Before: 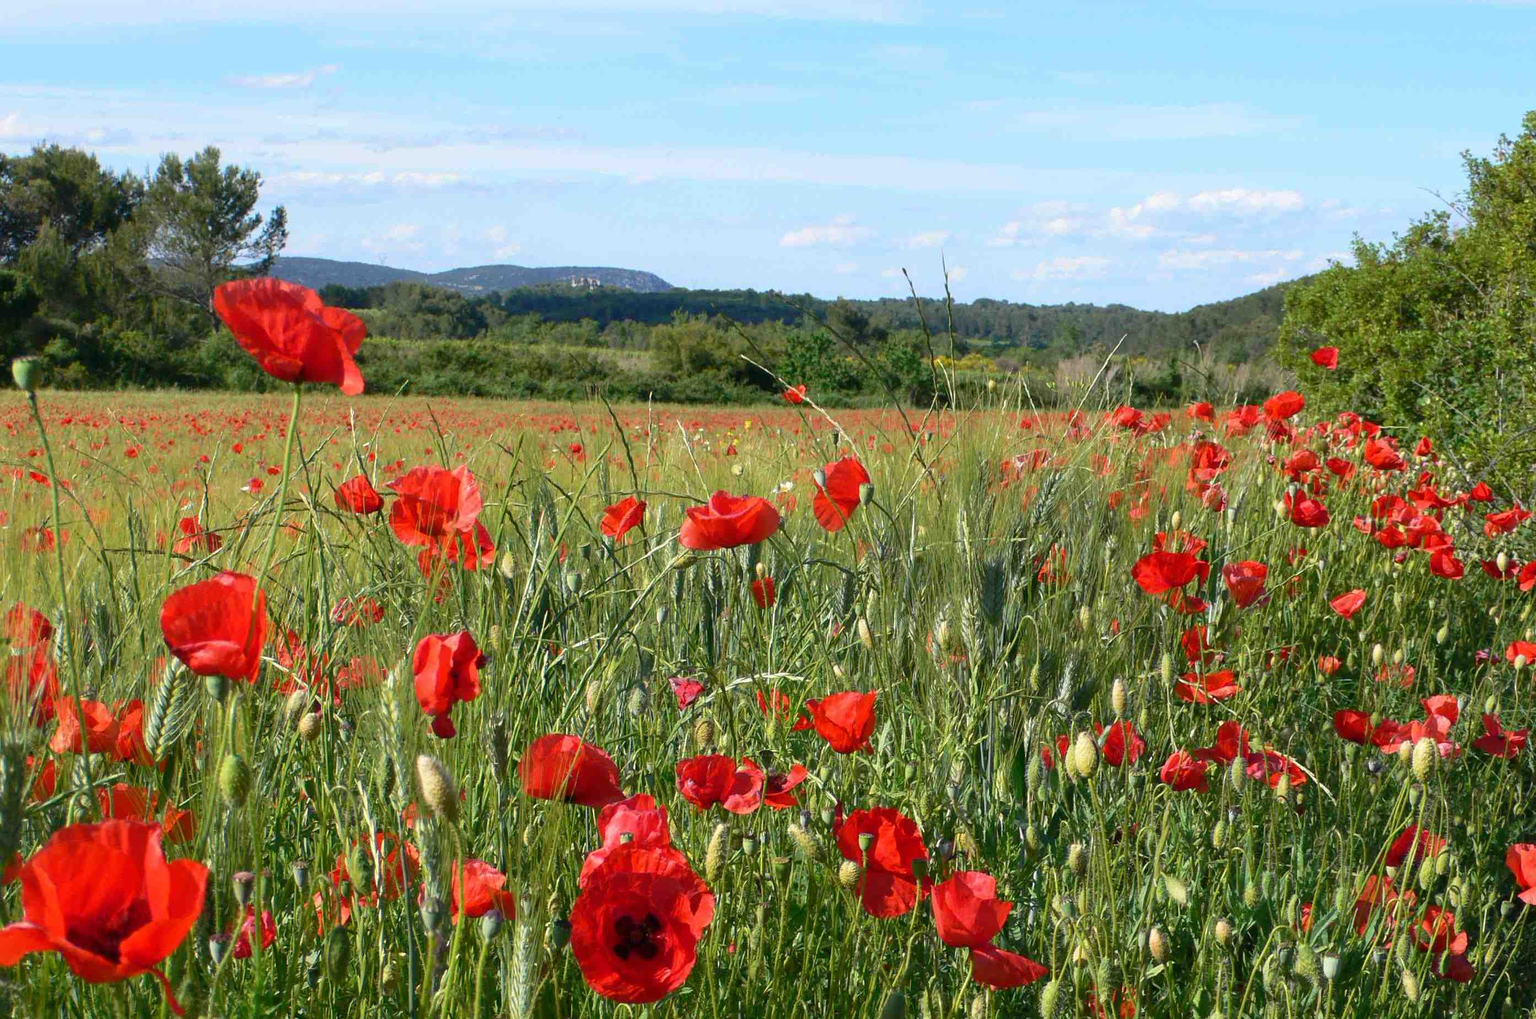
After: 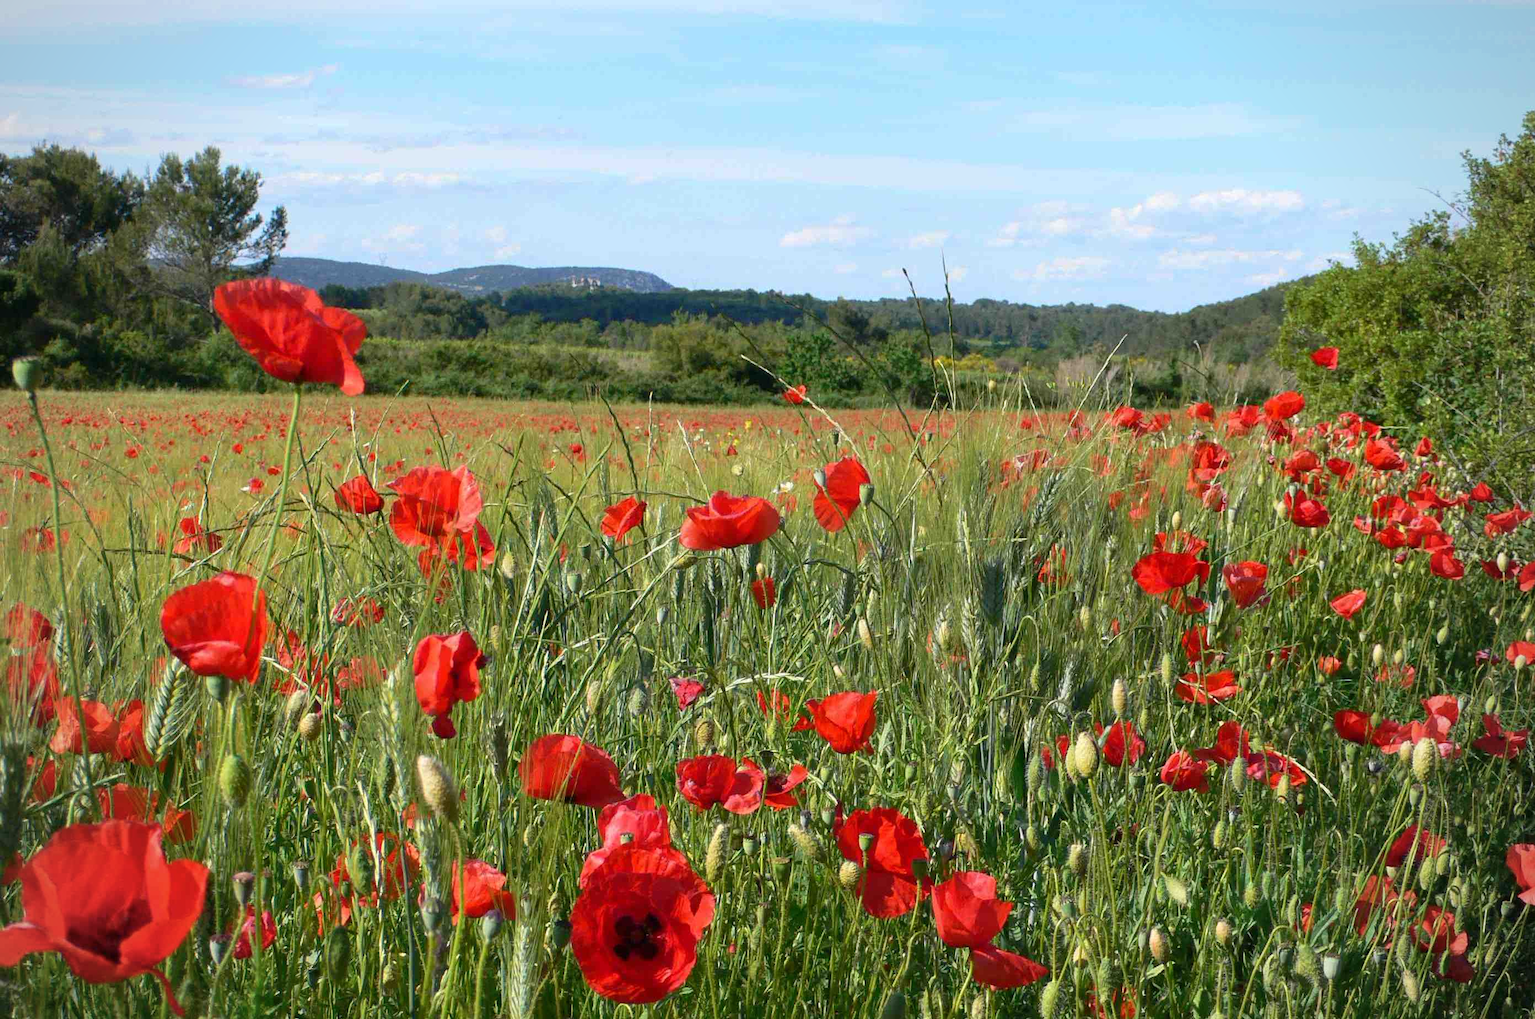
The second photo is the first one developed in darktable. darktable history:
vignetting: fall-off radius 60.67%, brightness -0.415, saturation -0.297, unbound false
